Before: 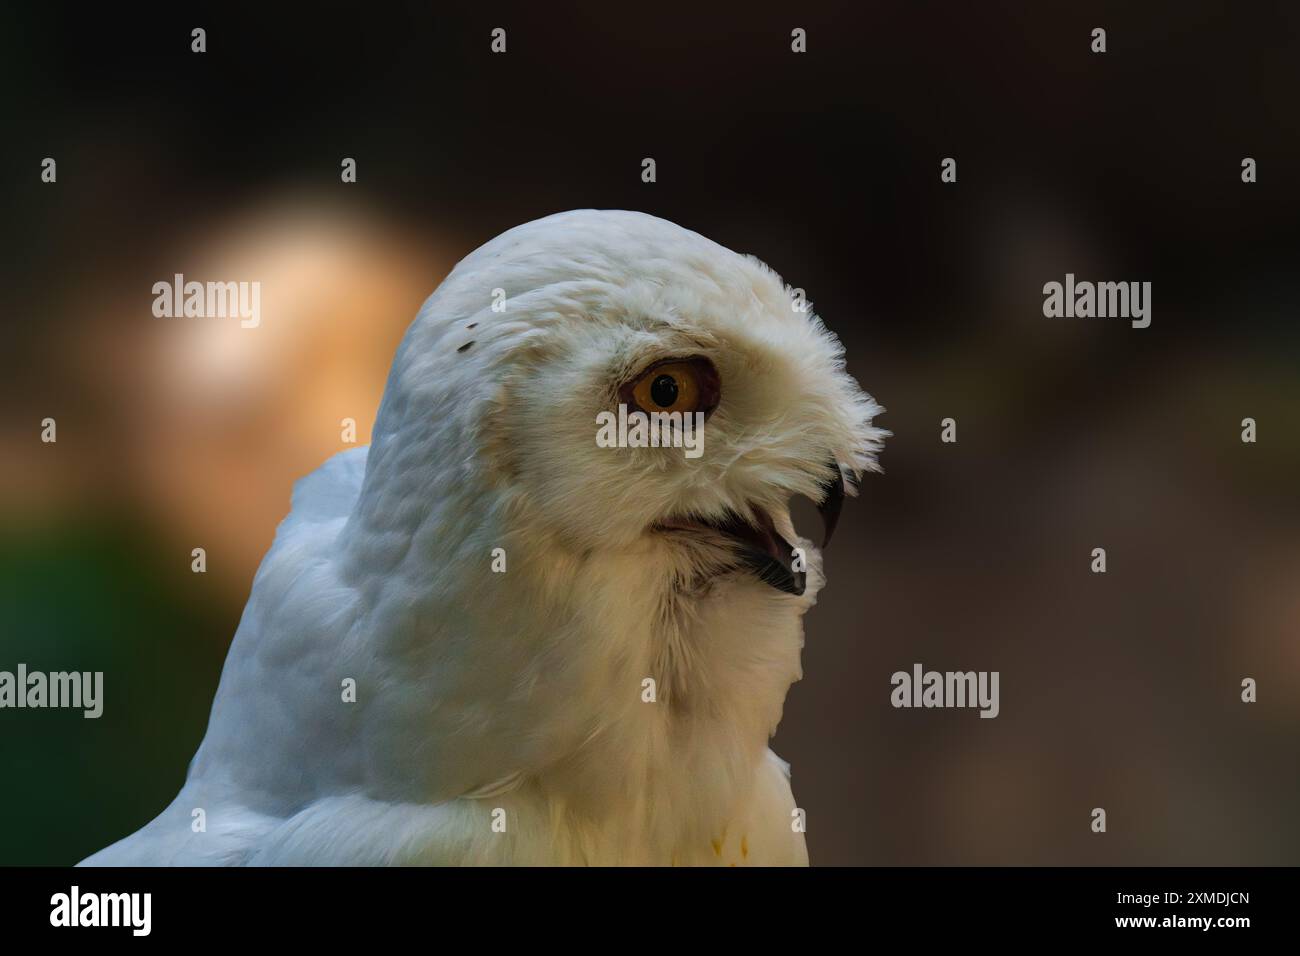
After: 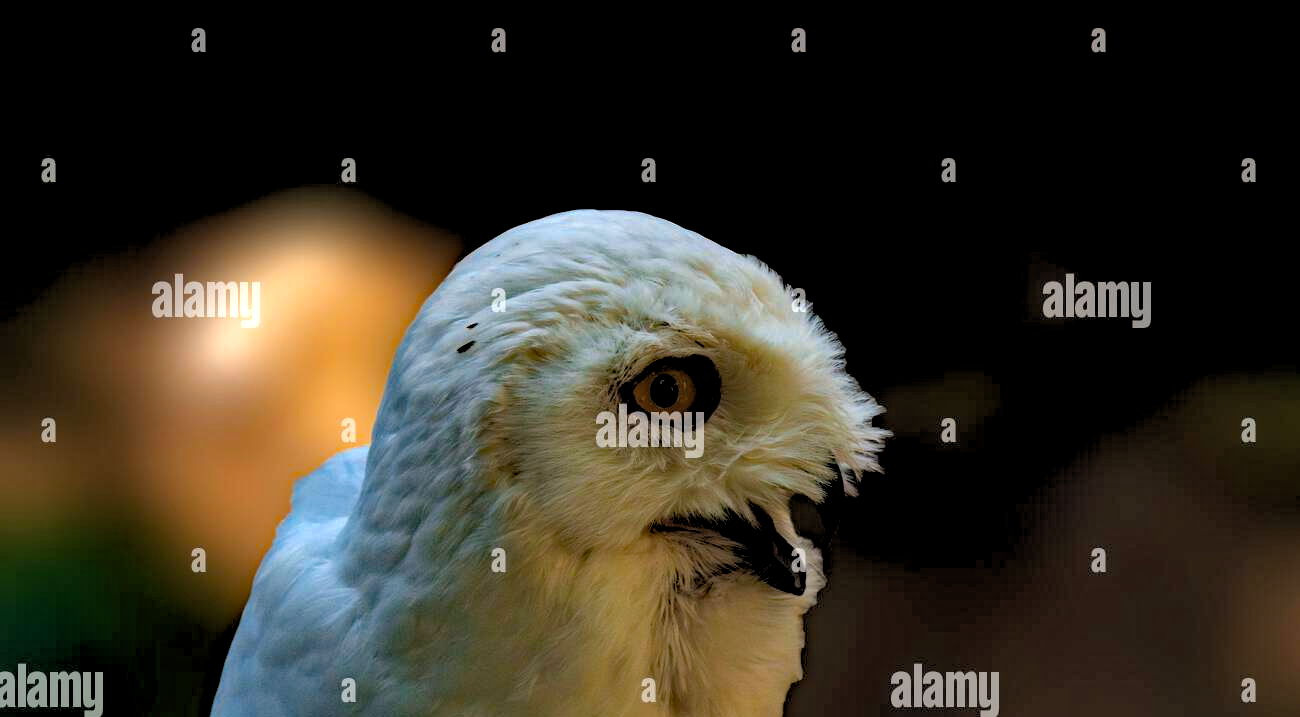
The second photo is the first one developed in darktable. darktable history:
crop: bottom 24.988%
haze removal: strength 0.53, distance 0.925, compatibility mode true, adaptive false
rgb levels: levels [[0.013, 0.434, 0.89], [0, 0.5, 1], [0, 0.5, 1]]
